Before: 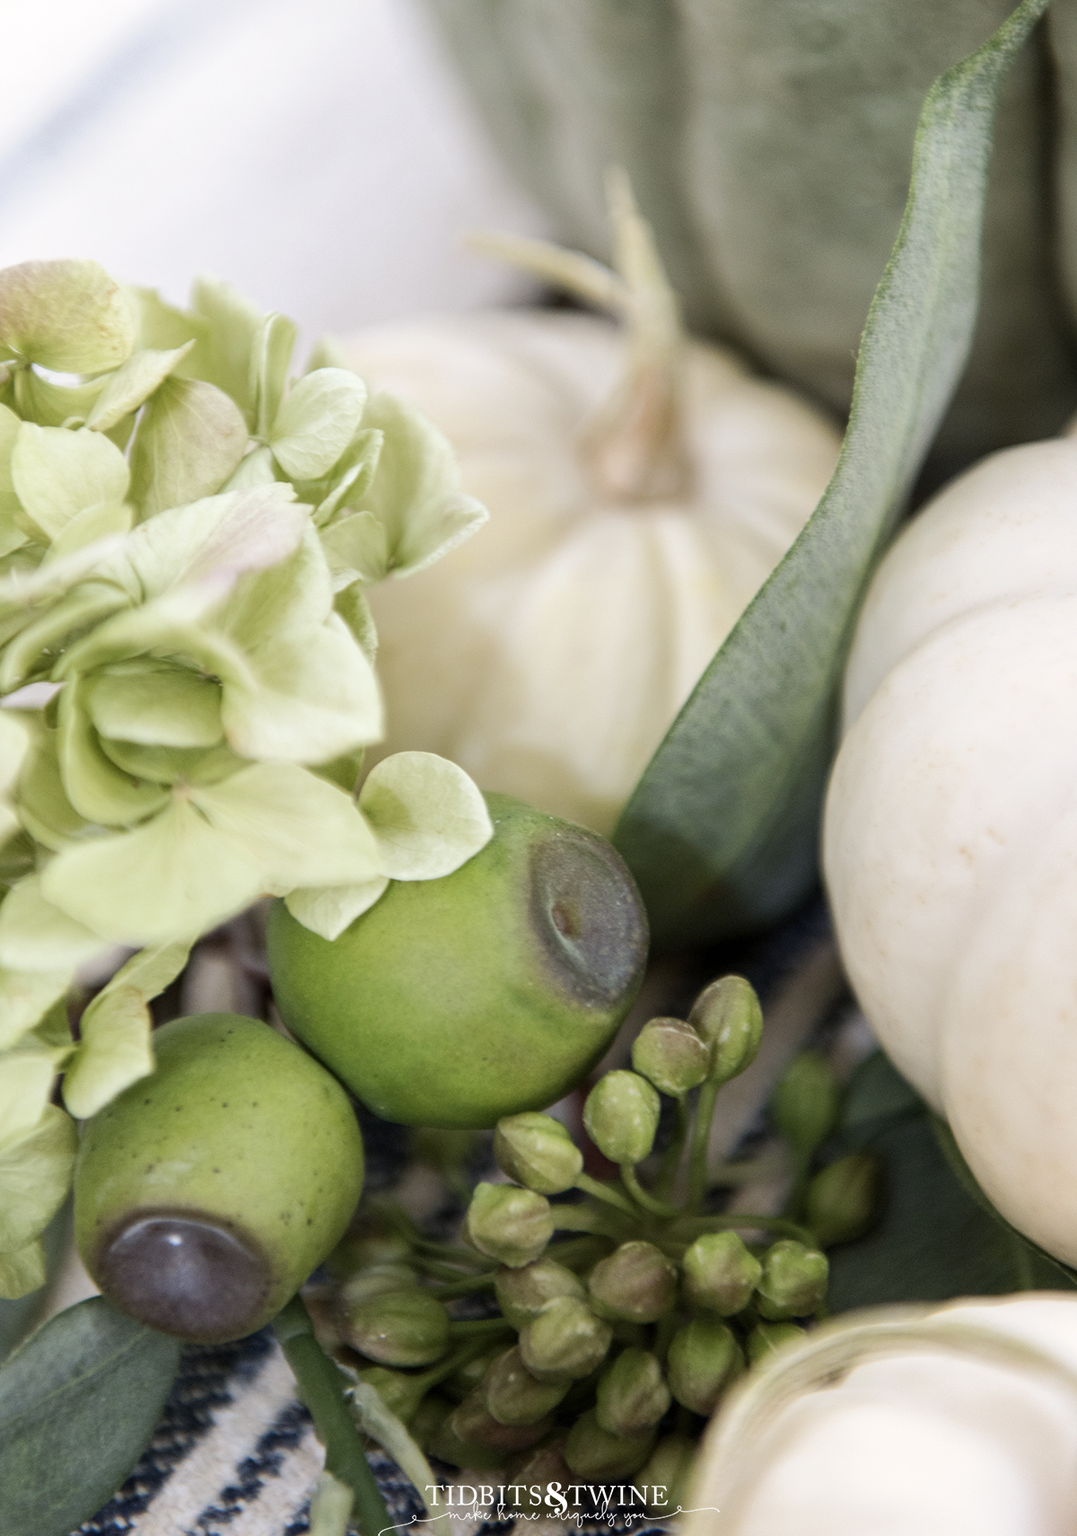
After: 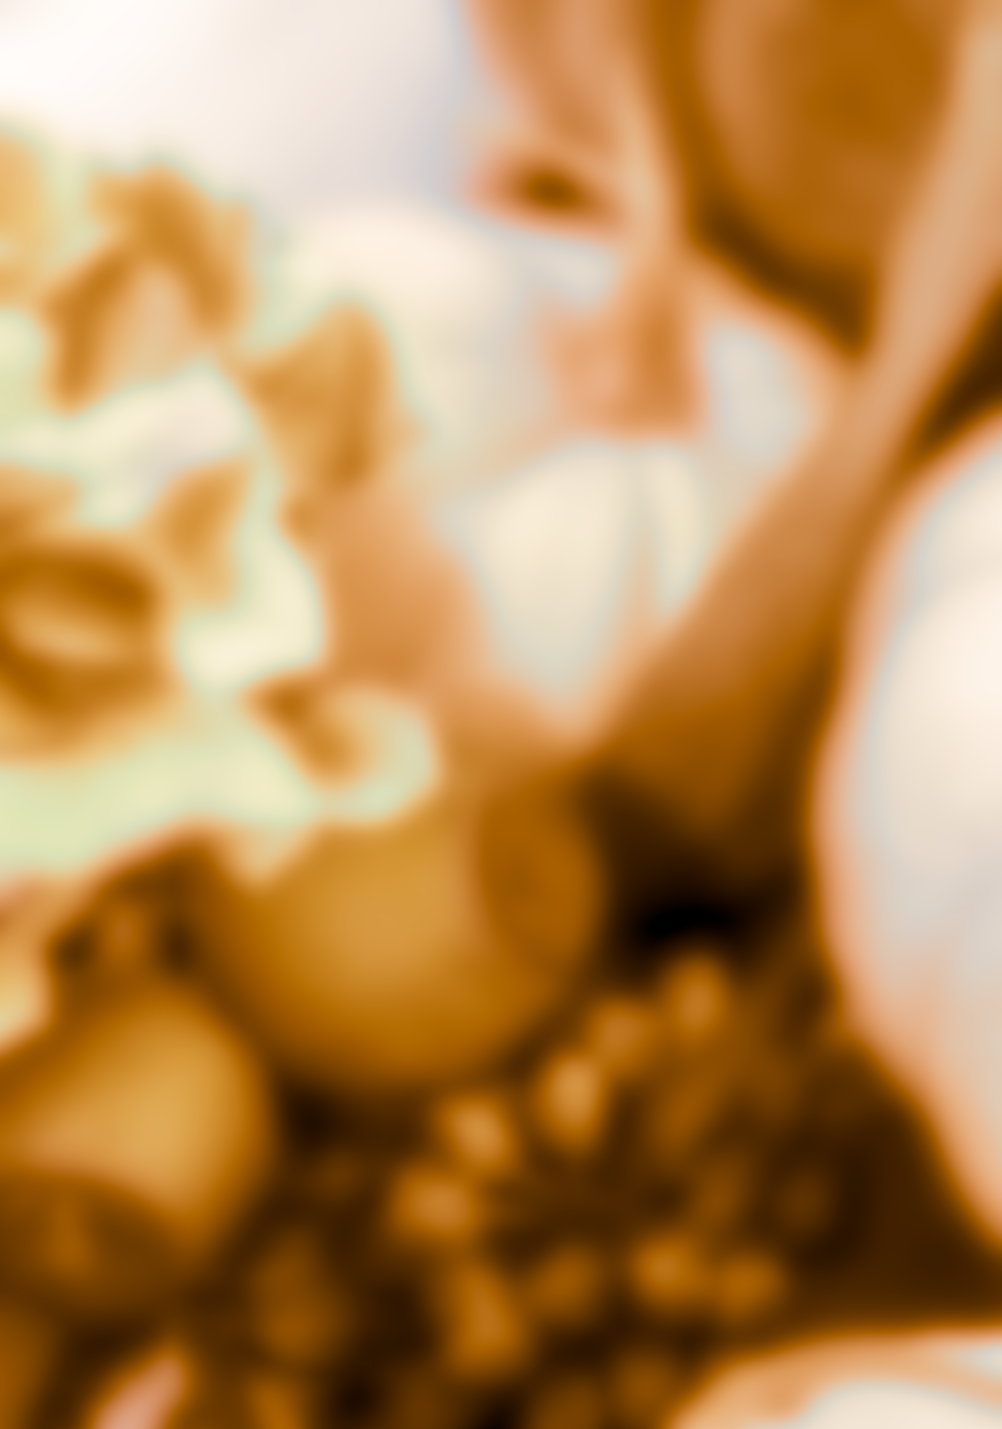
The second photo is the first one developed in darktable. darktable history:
sharpen: amount 1.861
lowpass: radius 16, unbound 0
crop and rotate: angle -3.27°, left 5.211%, top 5.211%, right 4.607%, bottom 4.607%
local contrast: detail 130%
split-toning: shadows › hue 26°, shadows › saturation 0.92, highlights › hue 40°, highlights › saturation 0.92, balance -63, compress 0%
